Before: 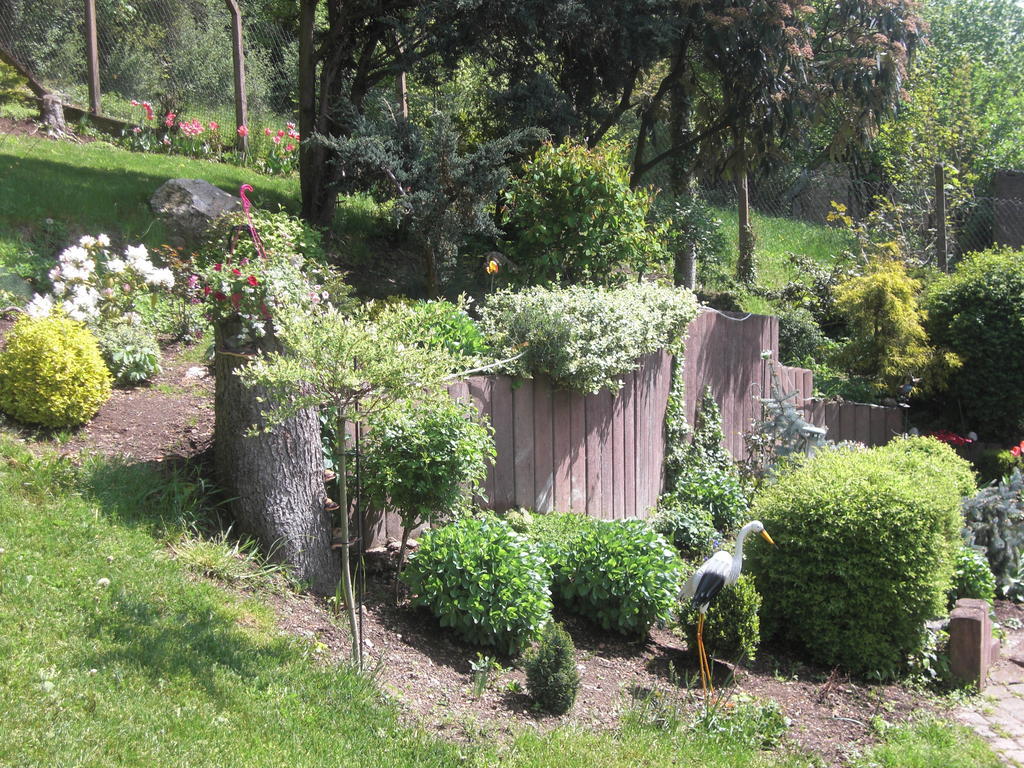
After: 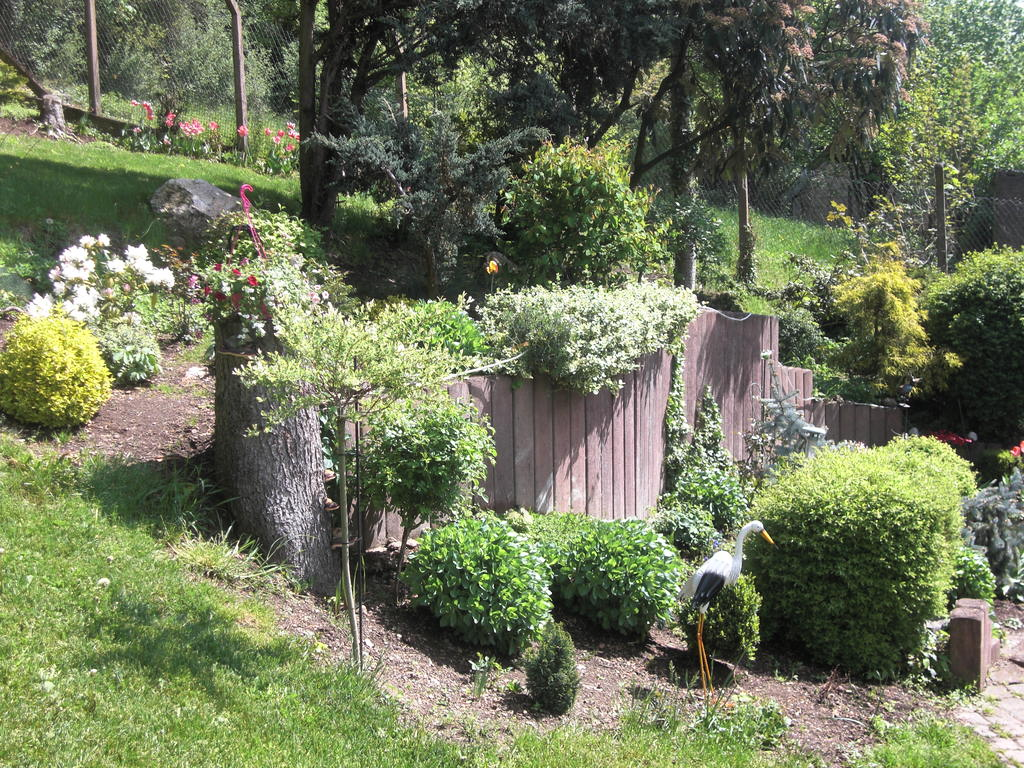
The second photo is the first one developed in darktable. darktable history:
shadows and highlights: soften with gaussian
rgb curve: curves: ch0 [(0, 0) (0.078, 0.051) (0.929, 0.956) (1, 1)], compensate middle gray true
